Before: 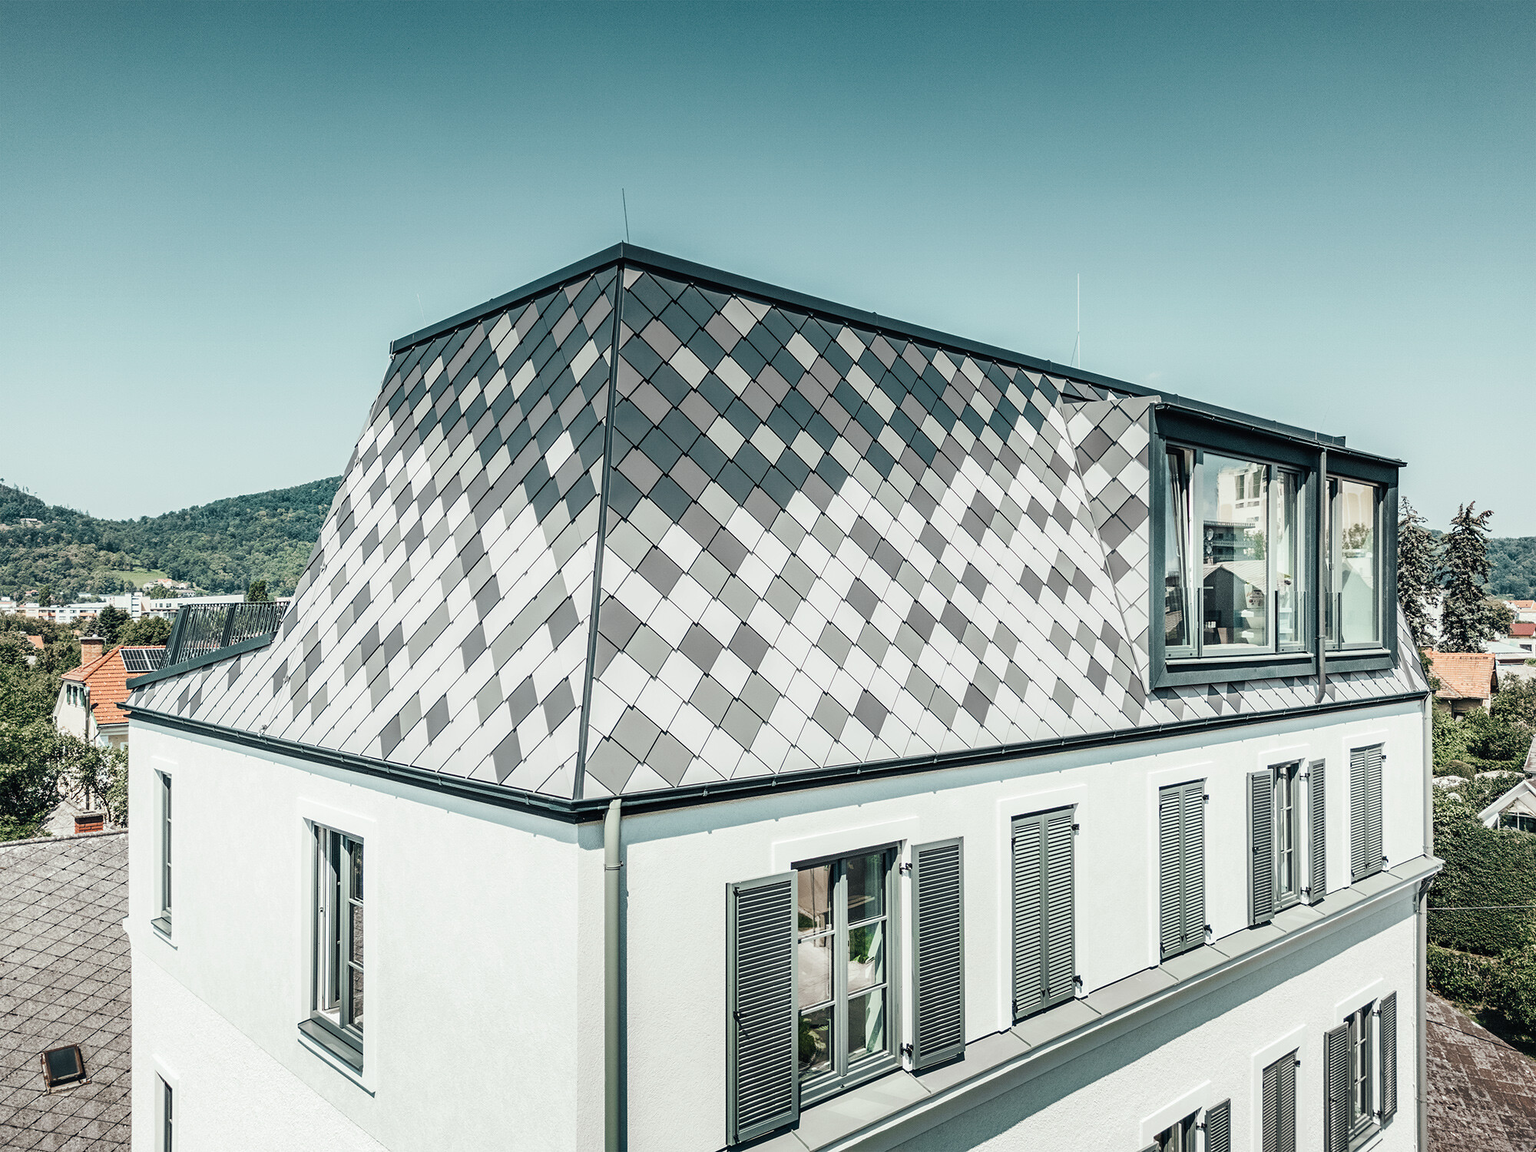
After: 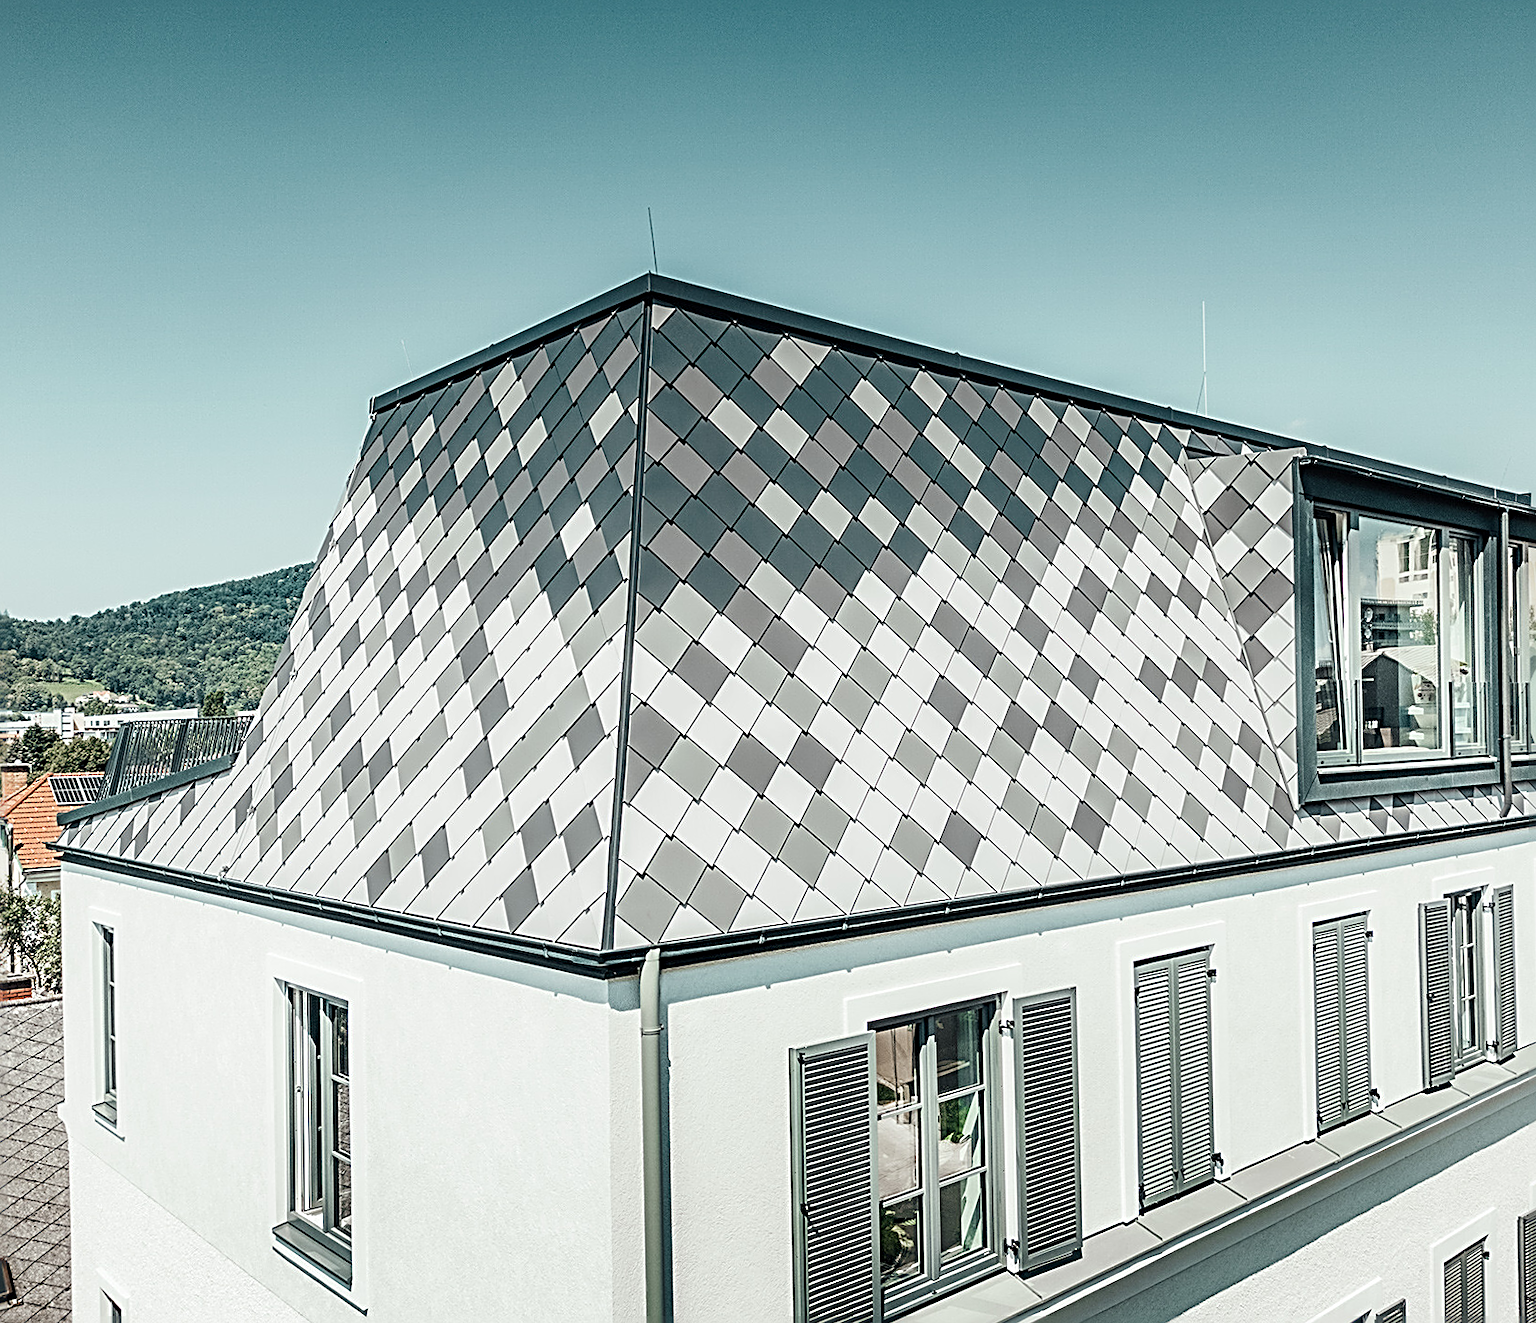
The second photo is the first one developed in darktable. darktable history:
sharpen: radius 3.025, amount 0.757
crop and rotate: angle 1°, left 4.281%, top 0.642%, right 11.383%, bottom 2.486%
